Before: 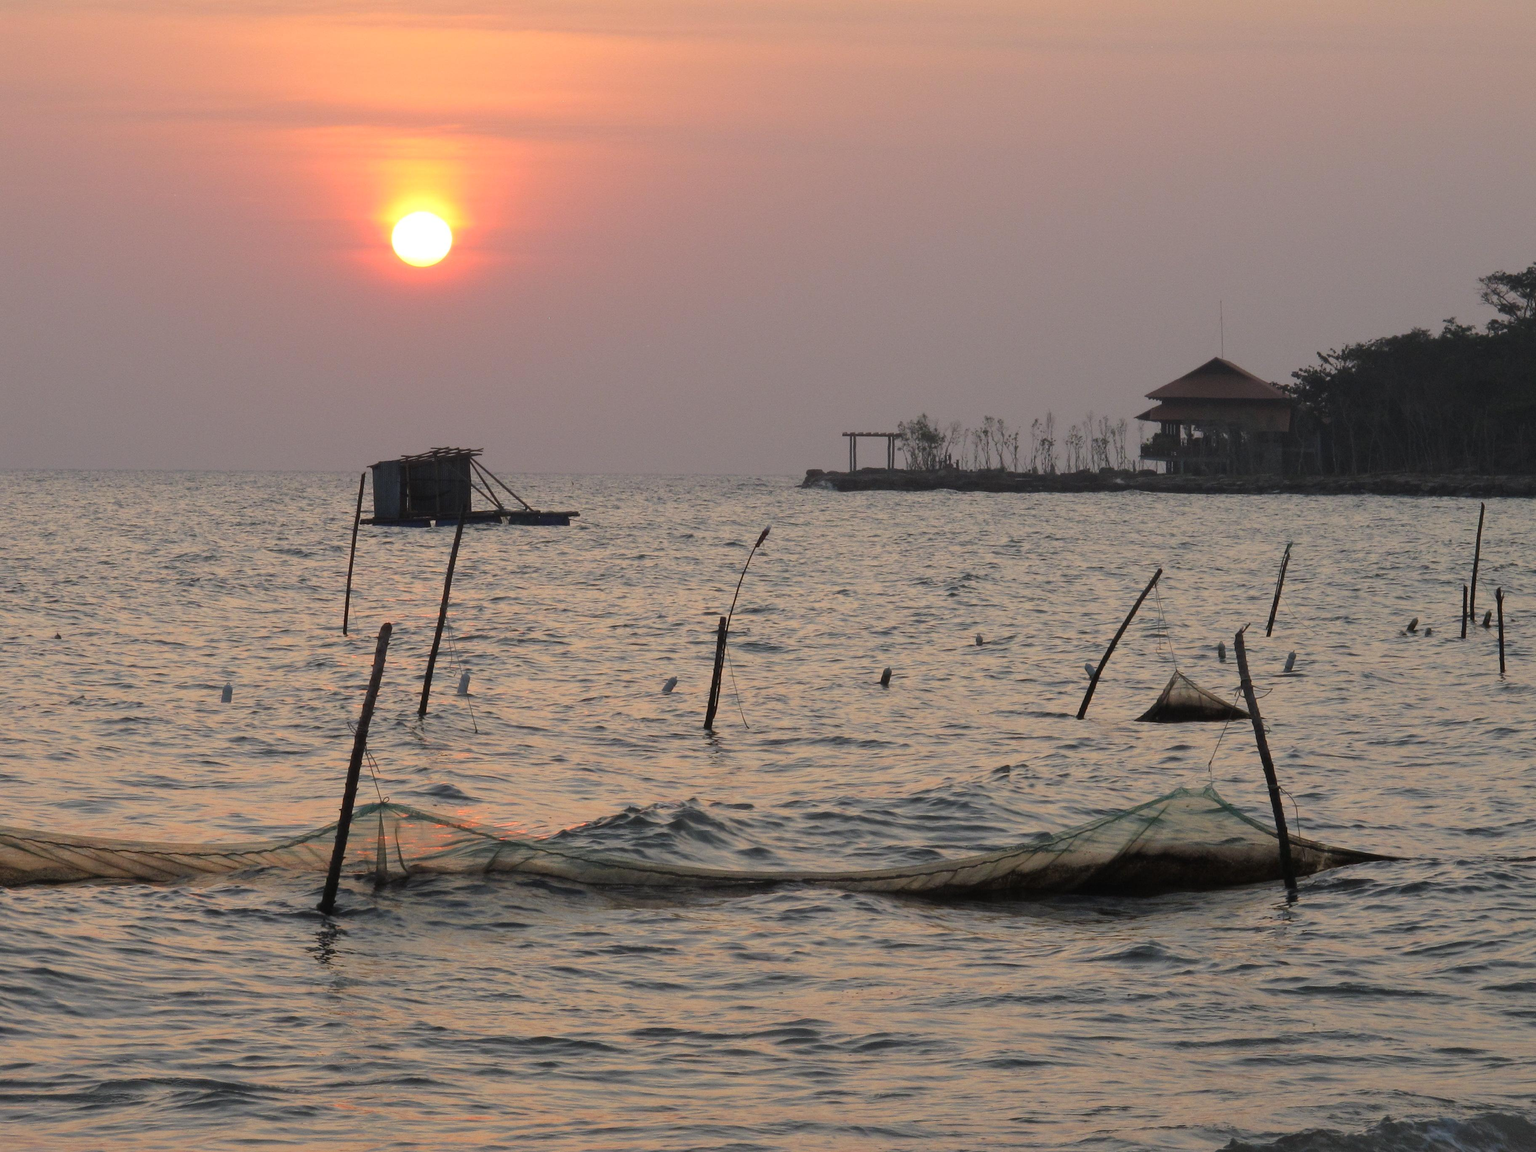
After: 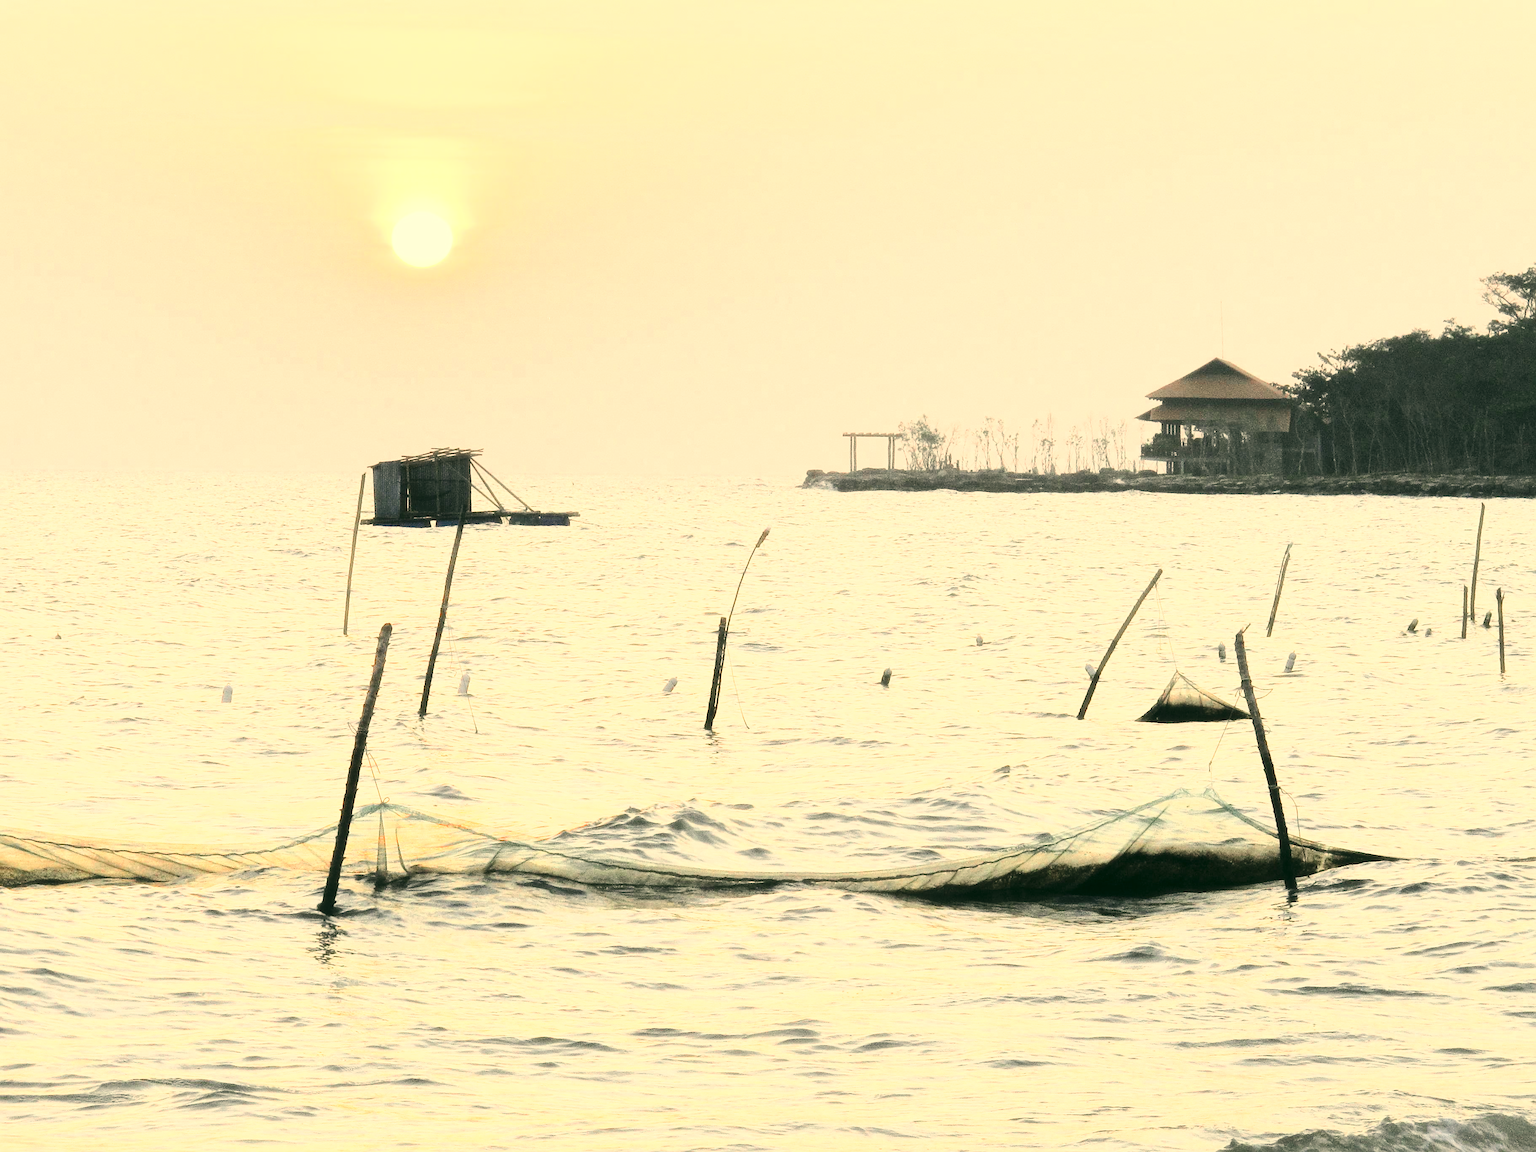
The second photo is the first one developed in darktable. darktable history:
haze removal: strength -0.105, compatibility mode true, adaptive false
exposure: black level correction 0, exposure 0.952 EV, compensate highlight preservation false
contrast equalizer: y [[0.6 ×6], [0.55 ×6], [0 ×6], [0 ×6], [0 ×6]], mix -0.185
color correction: highlights a* 5.26, highlights b* 25.04, shadows a* -16.03, shadows b* 4.01
tone curve: curves: ch0 [(0, 0) (0.003, 0.003) (0.011, 0.009) (0.025, 0.022) (0.044, 0.037) (0.069, 0.051) (0.1, 0.079) (0.136, 0.114) (0.177, 0.152) (0.224, 0.212) (0.277, 0.281) (0.335, 0.358) (0.399, 0.459) (0.468, 0.573) (0.543, 0.684) (0.623, 0.779) (0.709, 0.866) (0.801, 0.949) (0.898, 0.98) (1, 1)], color space Lab, independent channels, preserve colors none
base curve: curves: ch0 [(0, 0) (0.028, 0.03) (0.121, 0.232) (0.46, 0.748) (0.859, 0.968) (1, 1)], preserve colors none
color zones: curves: ch0 [(0, 0.466) (0.128, 0.466) (0.25, 0.5) (0.375, 0.456) (0.5, 0.5) (0.625, 0.5) (0.737, 0.652) (0.875, 0.5)]; ch1 [(0, 0.603) (0.125, 0.618) (0.261, 0.348) (0.372, 0.353) (0.497, 0.363) (0.611, 0.45) (0.731, 0.427) (0.875, 0.518) (0.998, 0.652)]; ch2 [(0, 0.559) (0.125, 0.451) (0.253, 0.564) (0.37, 0.578) (0.5, 0.466) (0.625, 0.471) (0.731, 0.471) (0.88, 0.485)]
sharpen: on, module defaults
